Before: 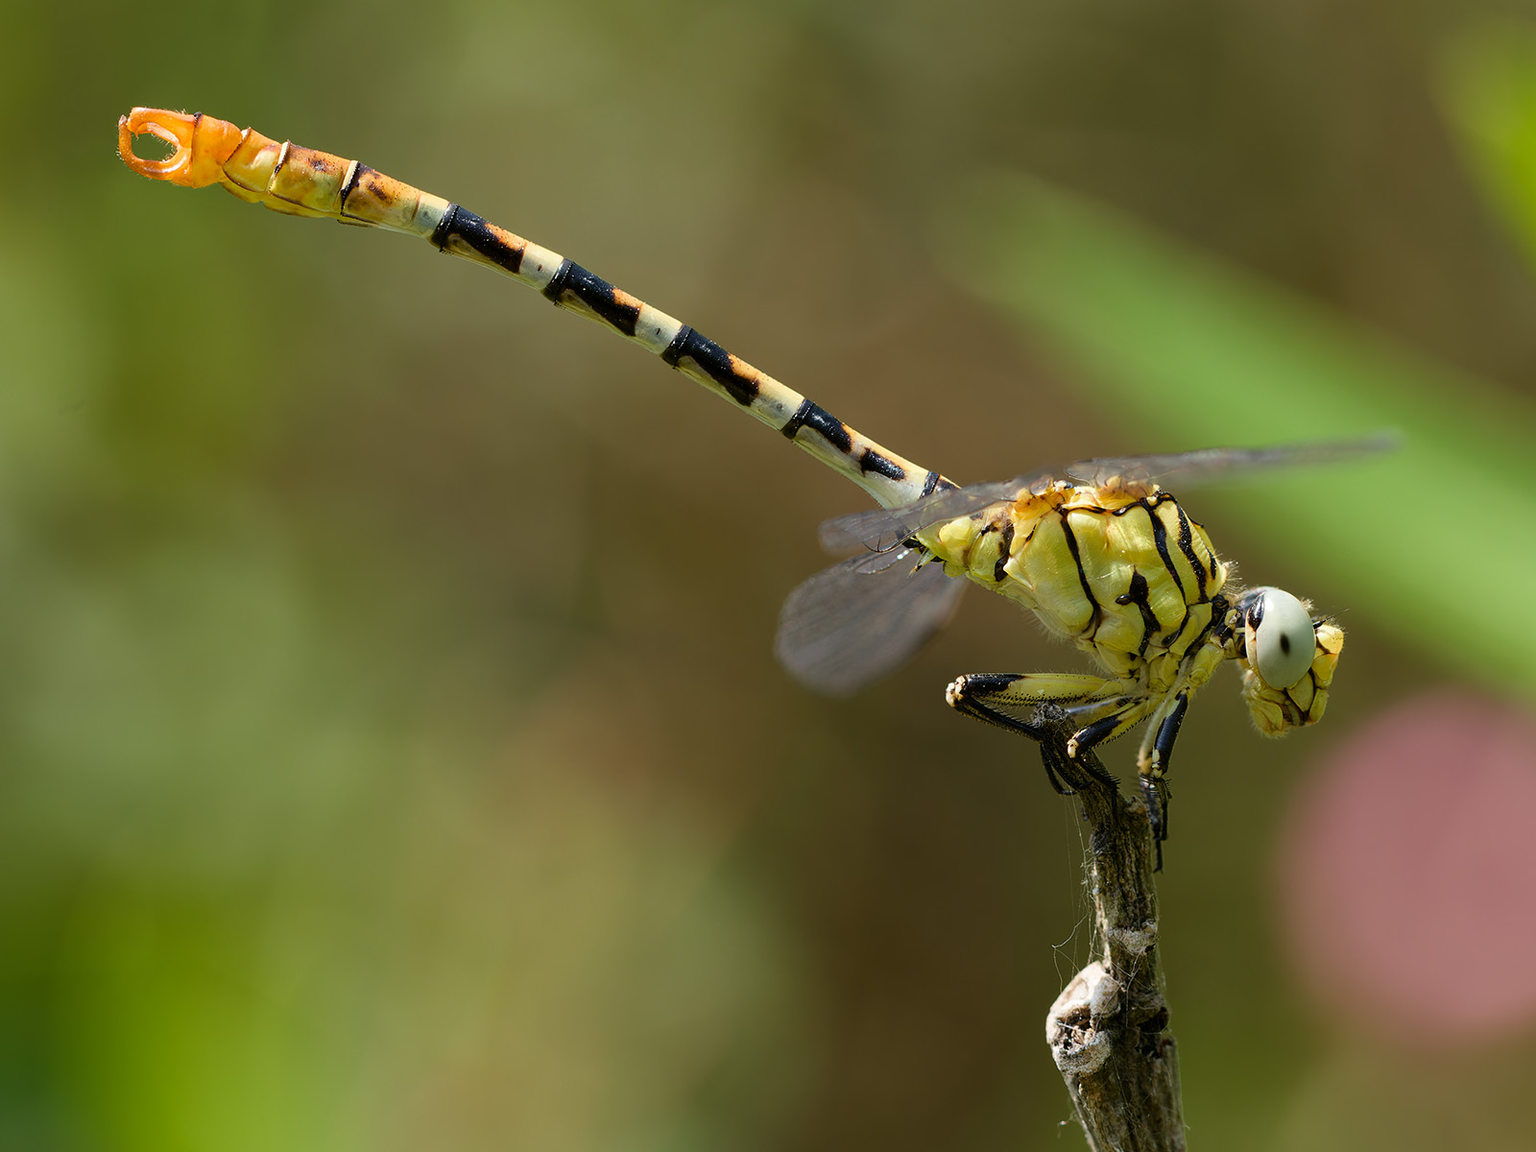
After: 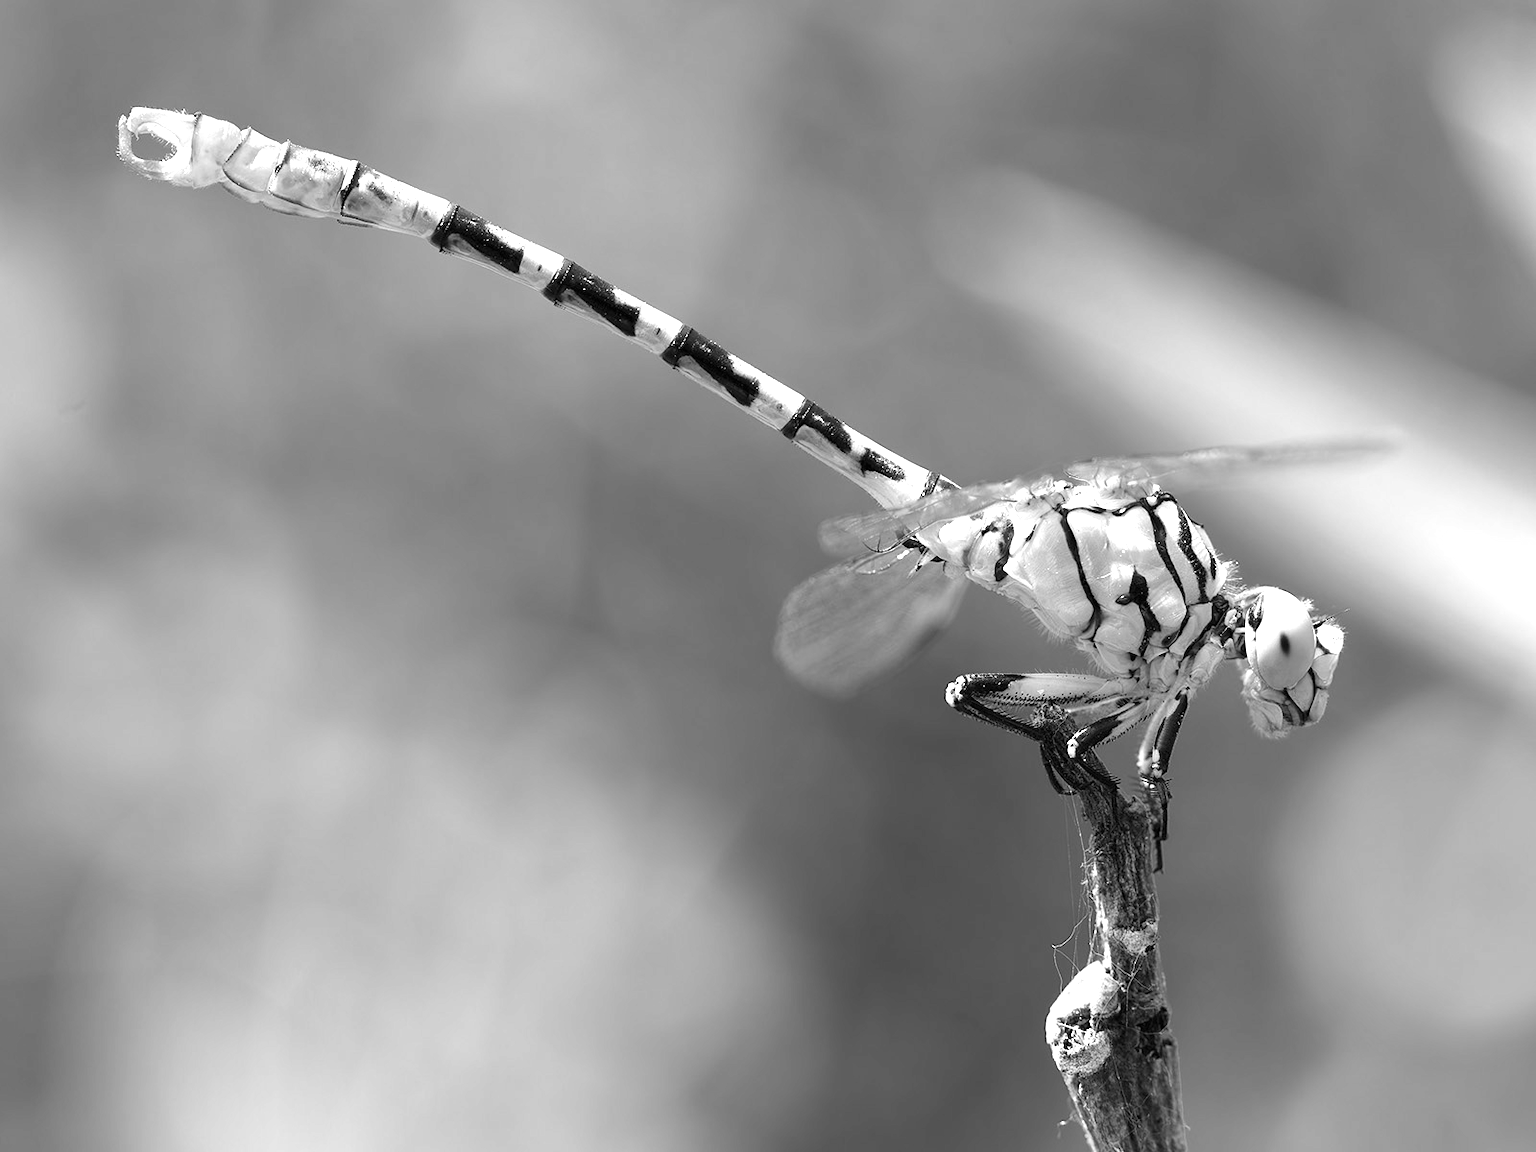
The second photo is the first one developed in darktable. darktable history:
exposure: black level correction 0, exposure 1 EV, compensate exposure bias true, compensate highlight preservation false
monochrome: a -71.75, b 75.82
